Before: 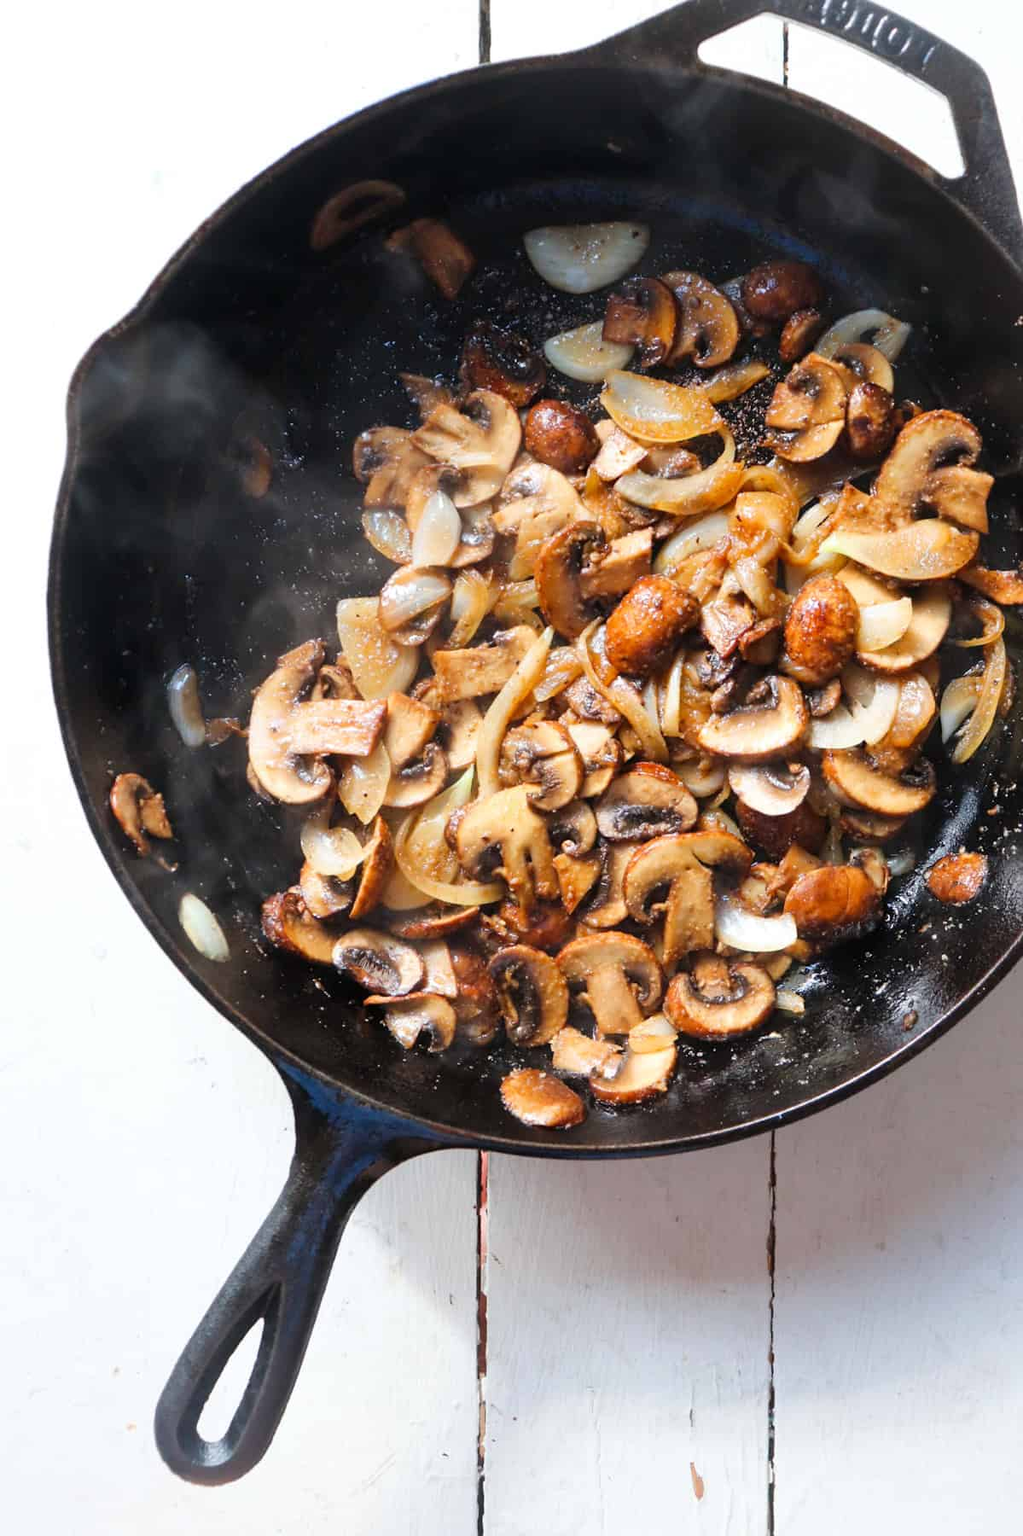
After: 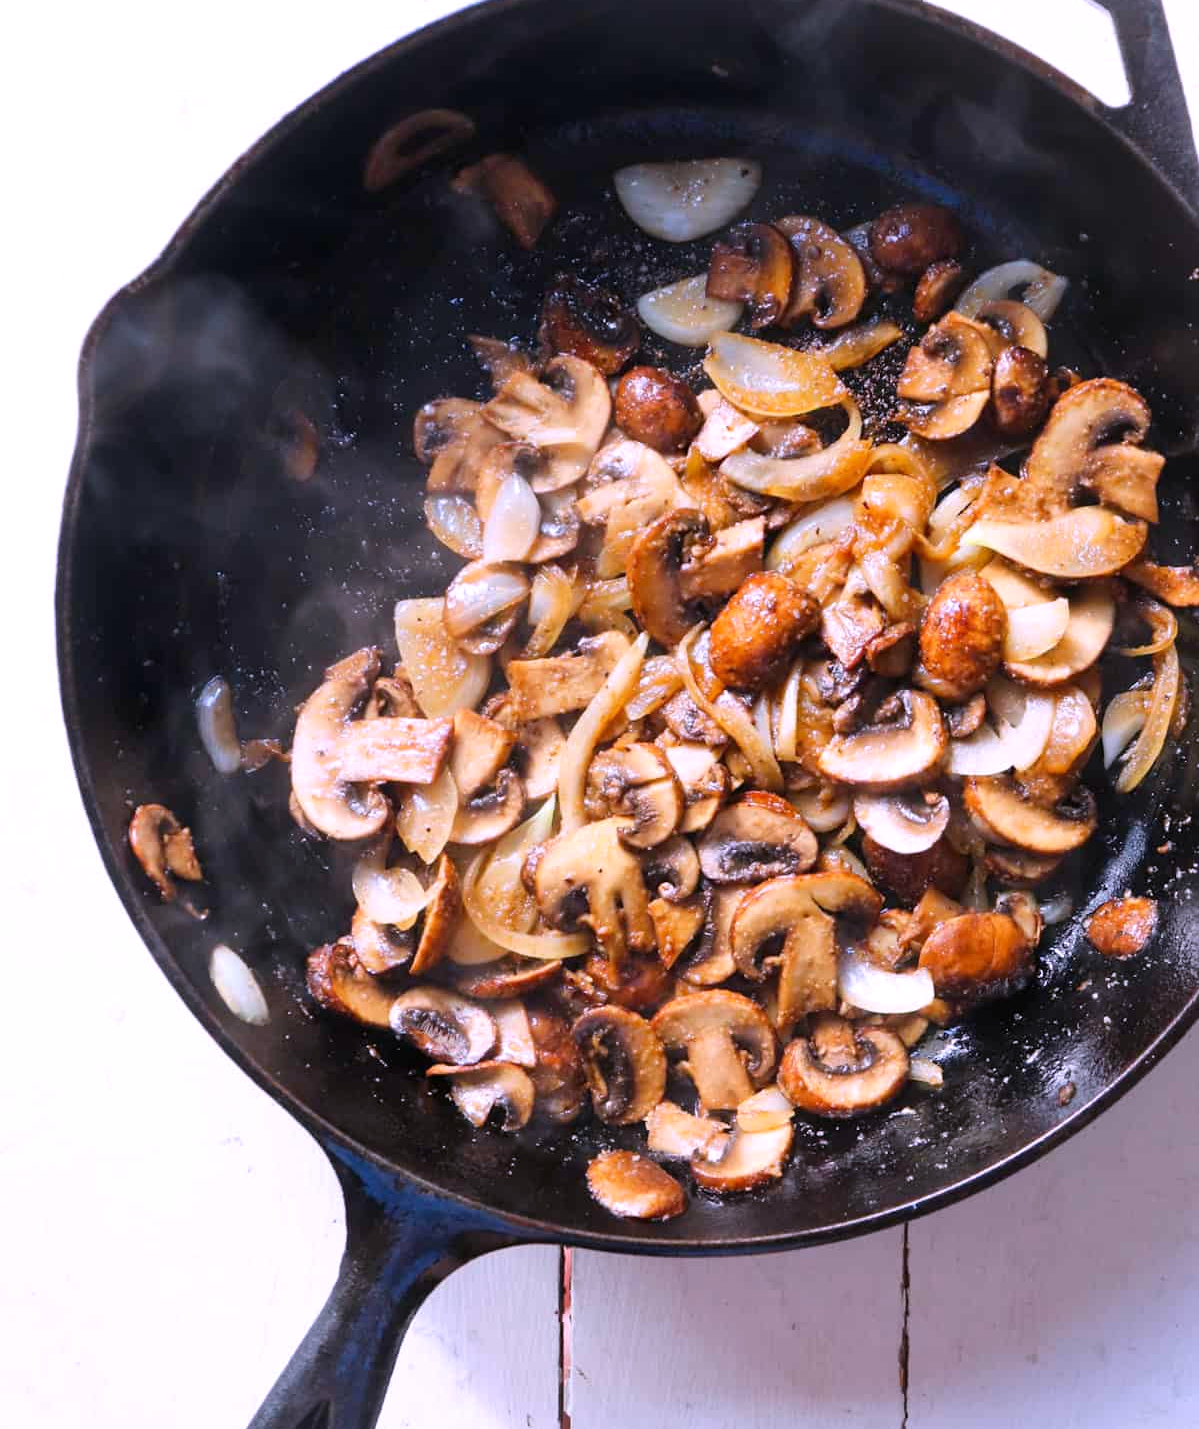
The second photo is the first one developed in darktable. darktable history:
crop and rotate: top 5.667%, bottom 14.937%
white balance: red 1.042, blue 1.17
